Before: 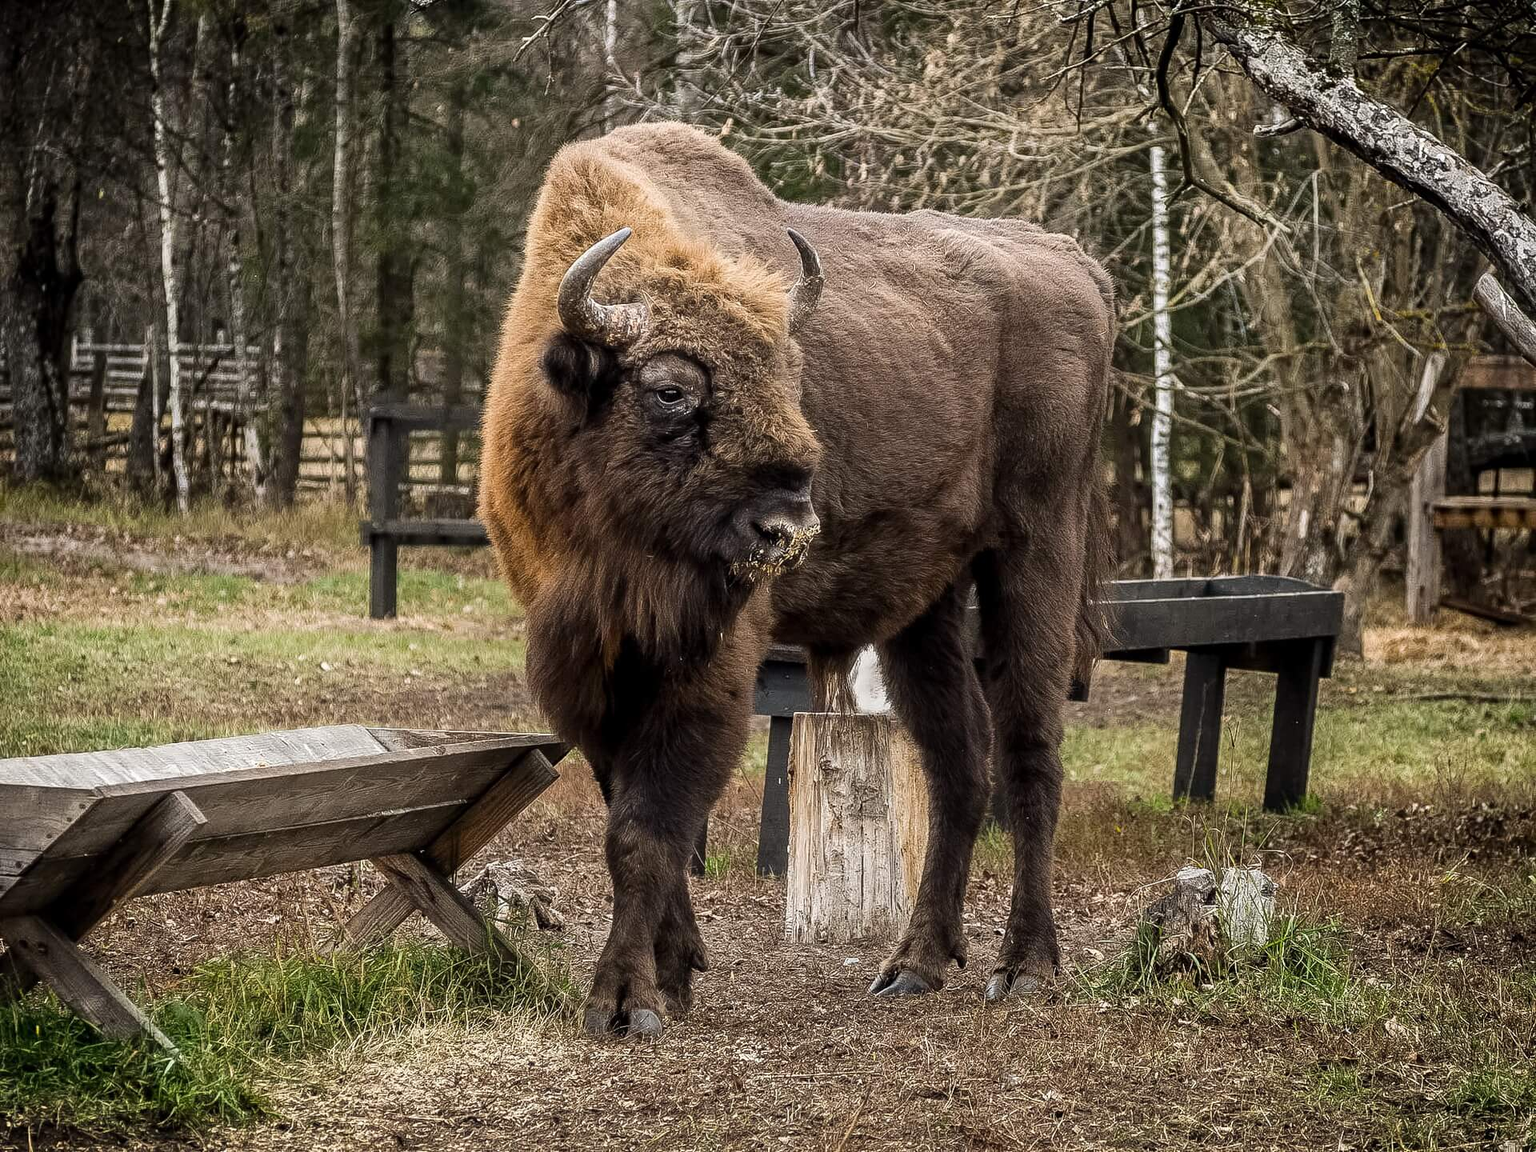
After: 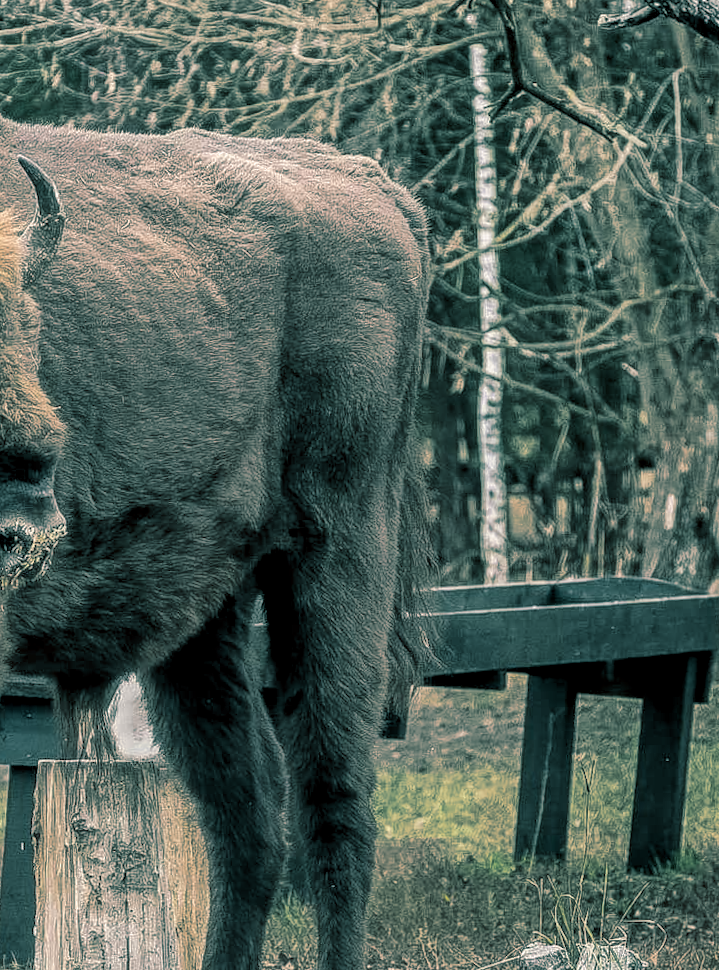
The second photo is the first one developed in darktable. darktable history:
rotate and perspective: rotation -1.17°, automatic cropping off
exposure: compensate highlight preservation false
local contrast: on, module defaults
split-toning: shadows › hue 186.43°, highlights › hue 49.29°, compress 30.29%
shadows and highlights: on, module defaults
crop and rotate: left 49.936%, top 10.094%, right 13.136%, bottom 24.256%
